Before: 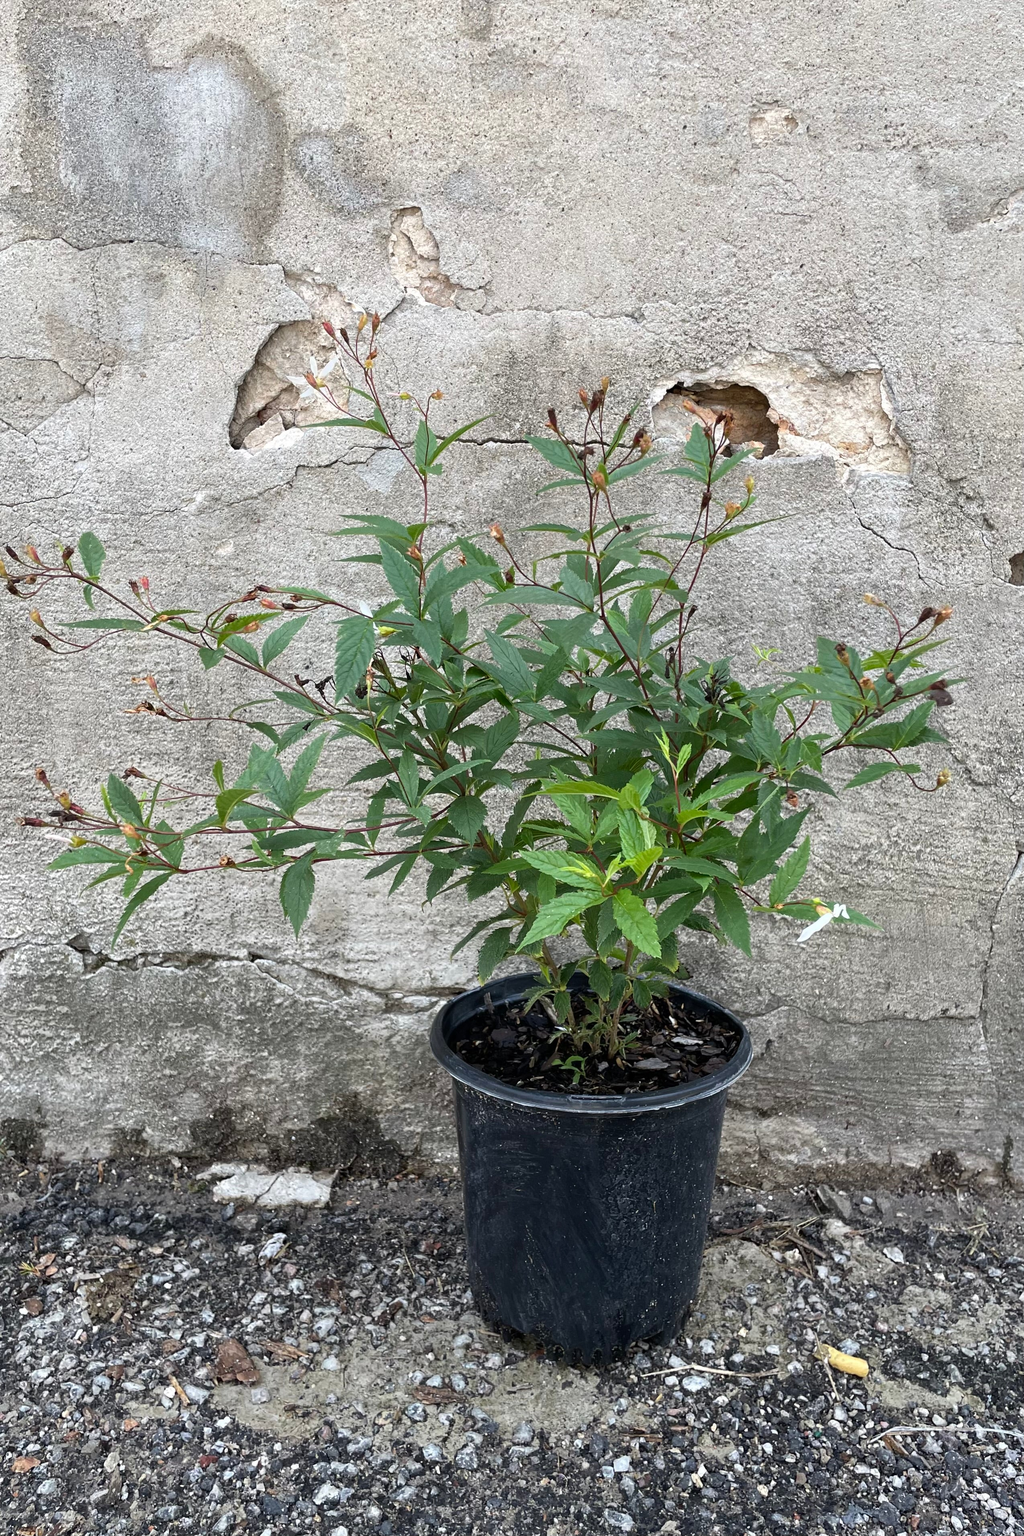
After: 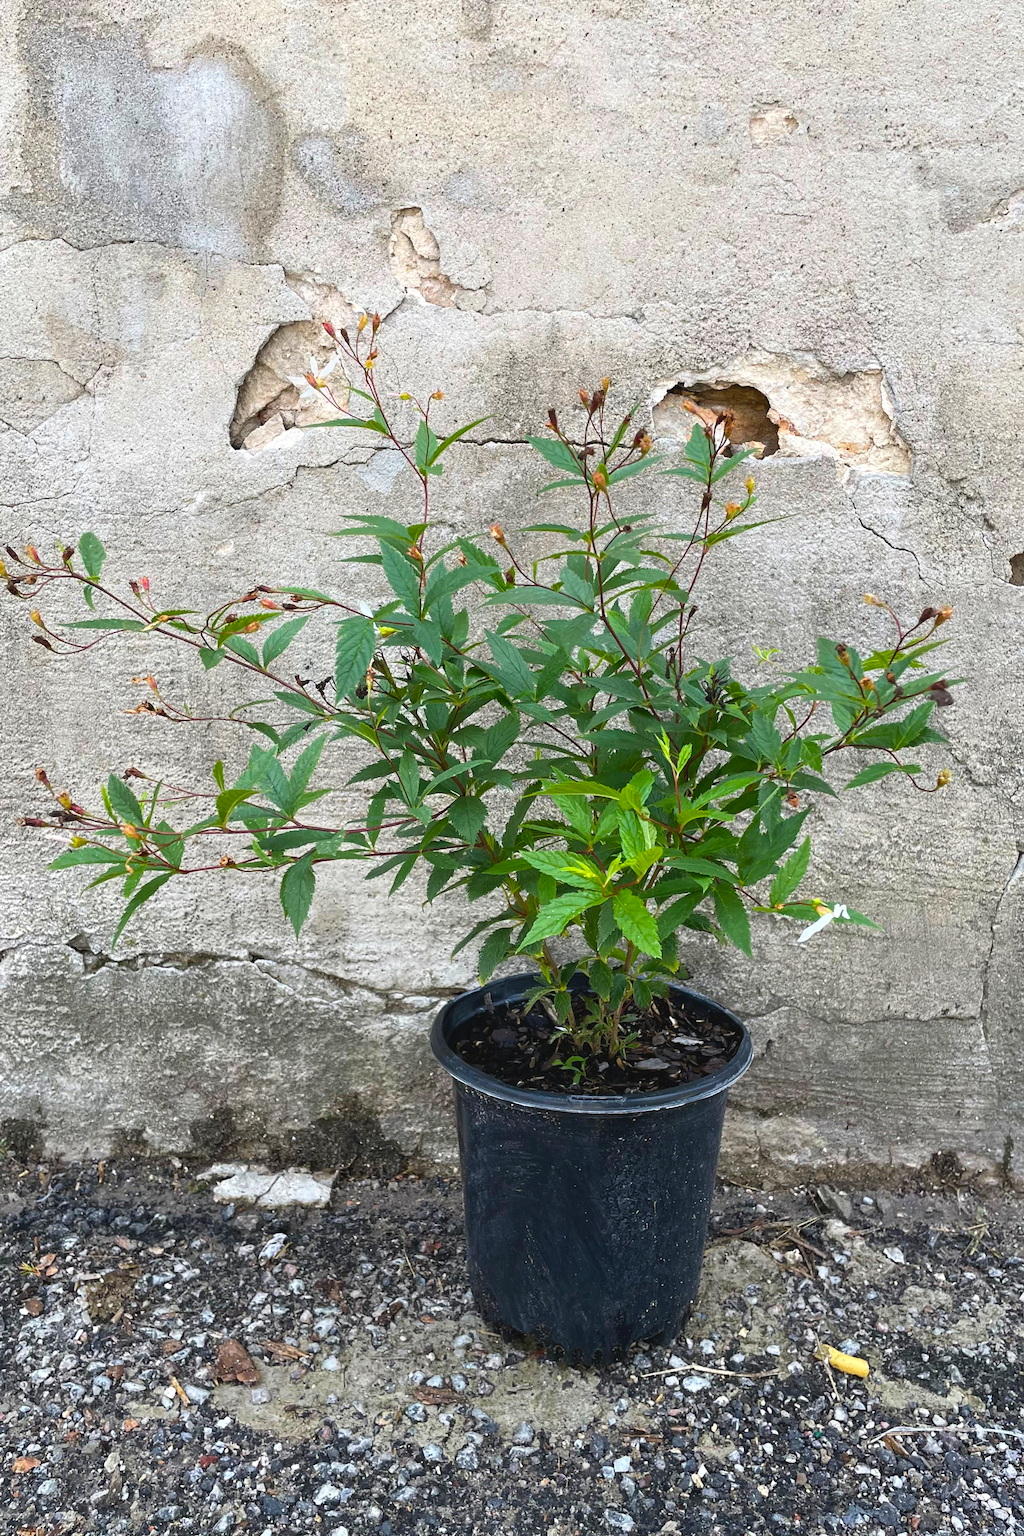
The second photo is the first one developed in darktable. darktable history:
color balance rgb: shadows lift › chroma 0.657%, shadows lift › hue 113.31°, global offset › luminance 0.477%, linear chroma grading › global chroma 15.224%, perceptual saturation grading › global saturation 17.028%, global vibrance 20%
shadows and highlights: shadows -1.76, highlights 40.7
